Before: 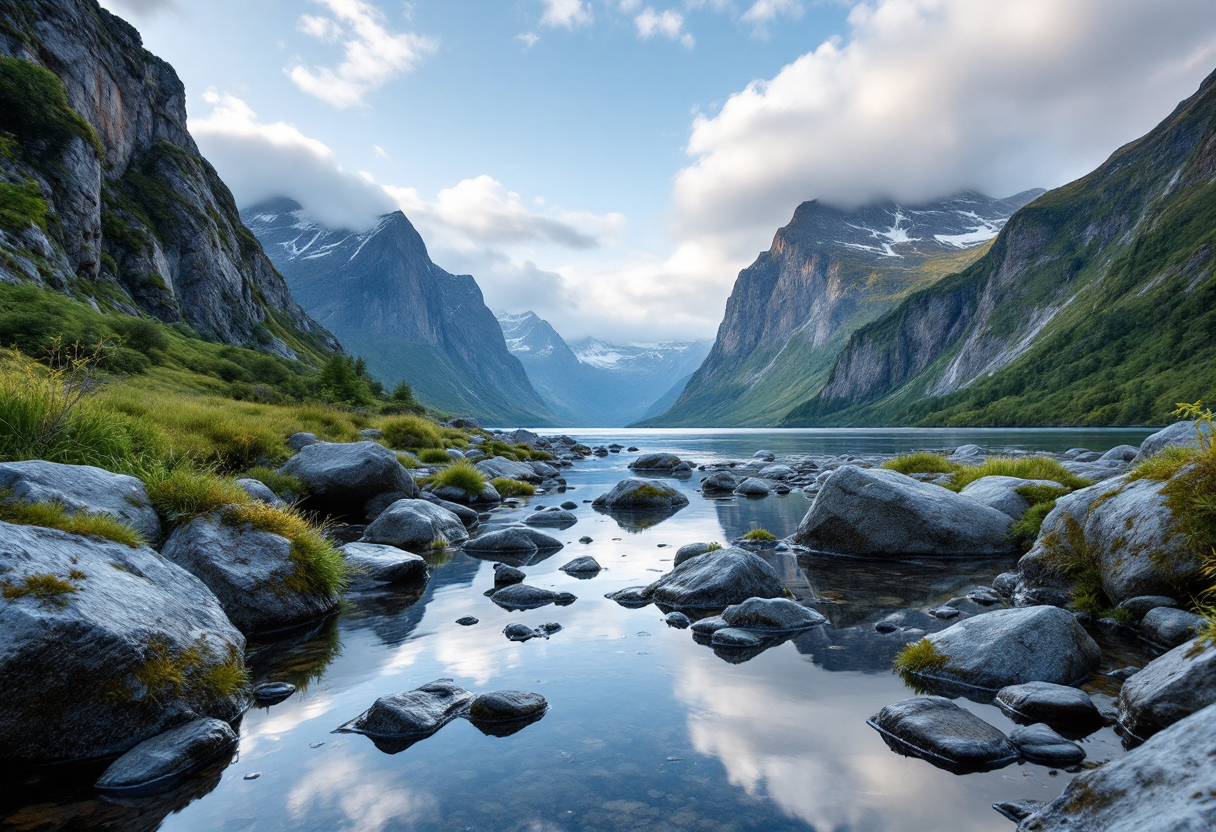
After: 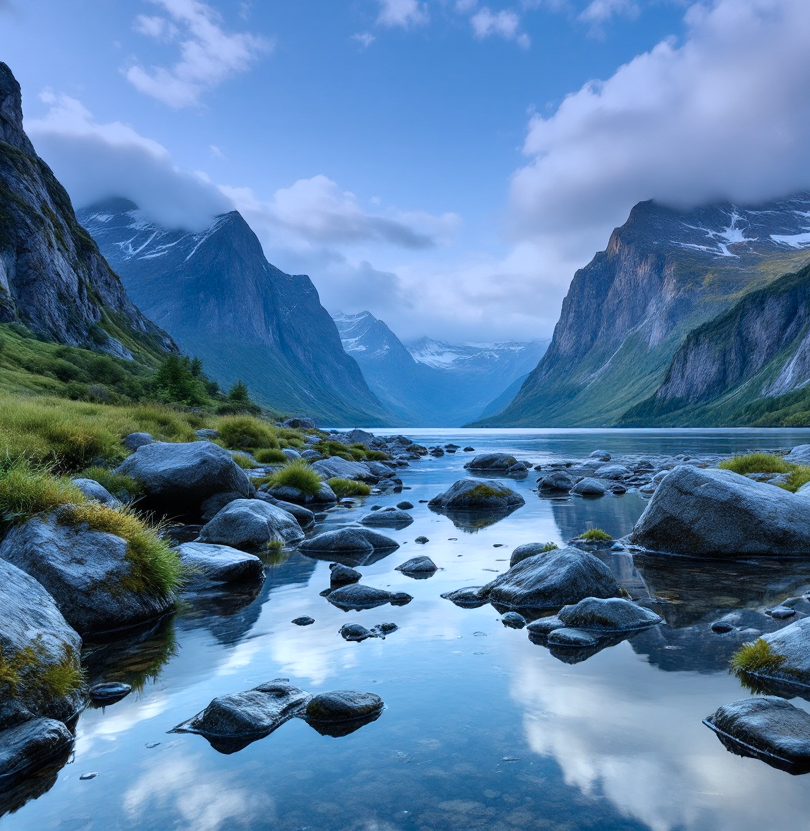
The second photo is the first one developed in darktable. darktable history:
color calibration: illuminant F (fluorescent), F source F9 (Cool White Deluxe 4150 K) – high CRI, x 0.374, y 0.373, temperature 4158.34 K
graduated density: hue 238.83°, saturation 50%
shadows and highlights: white point adjustment 0.05, highlights color adjustment 55.9%, soften with gaussian
crop and rotate: left 13.537%, right 19.796%
